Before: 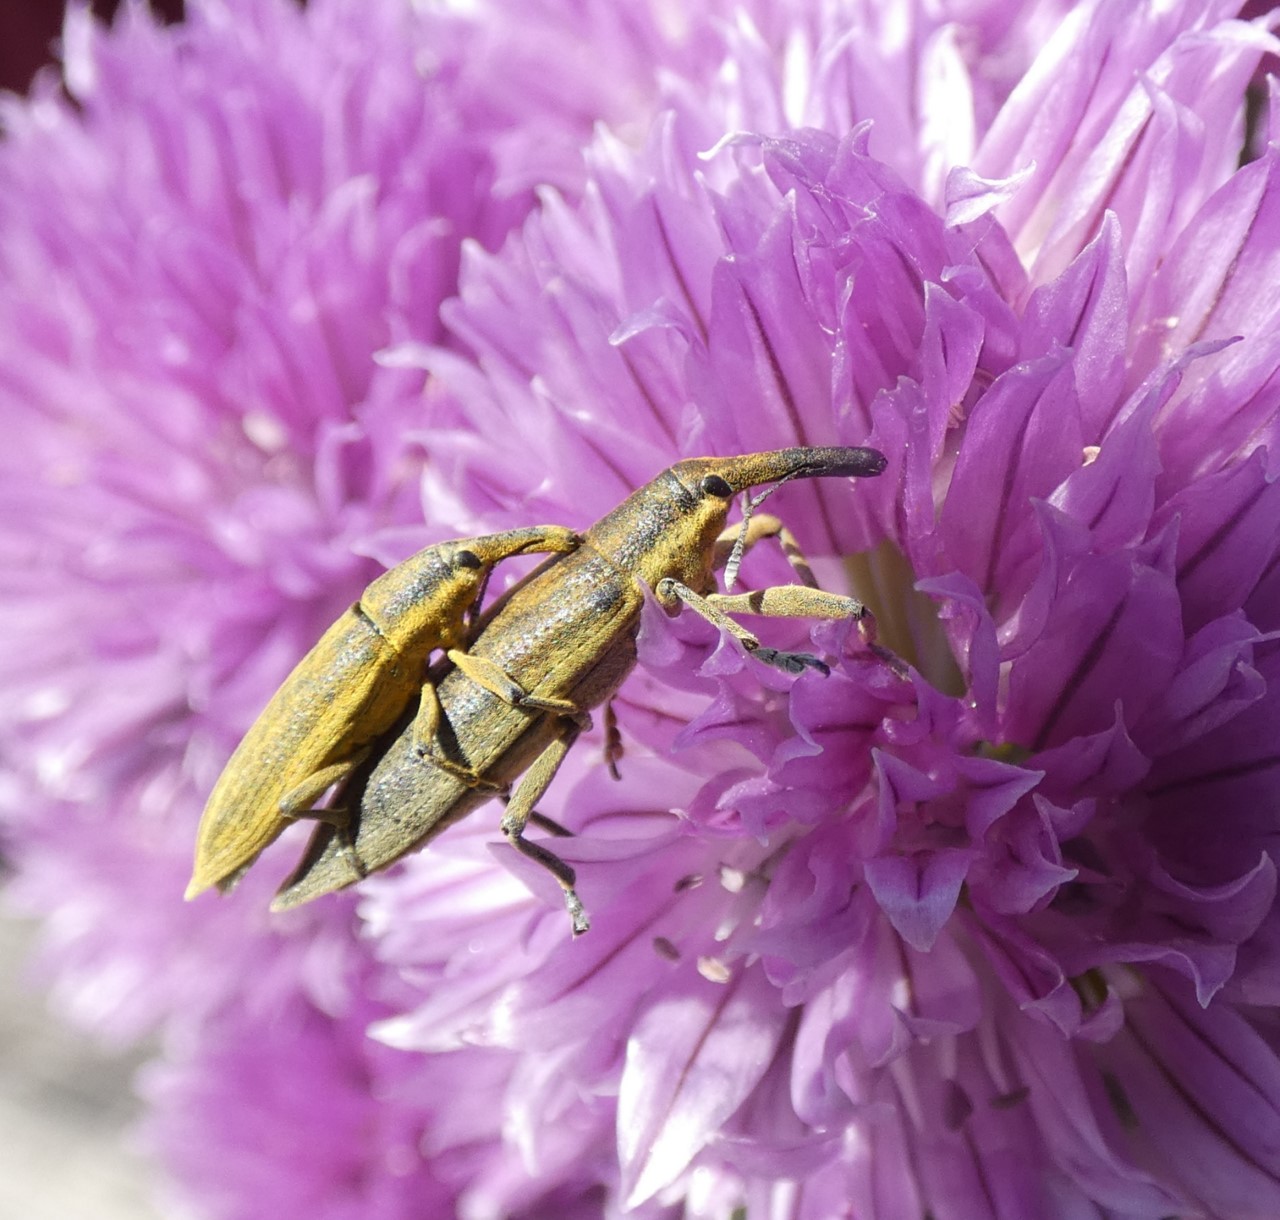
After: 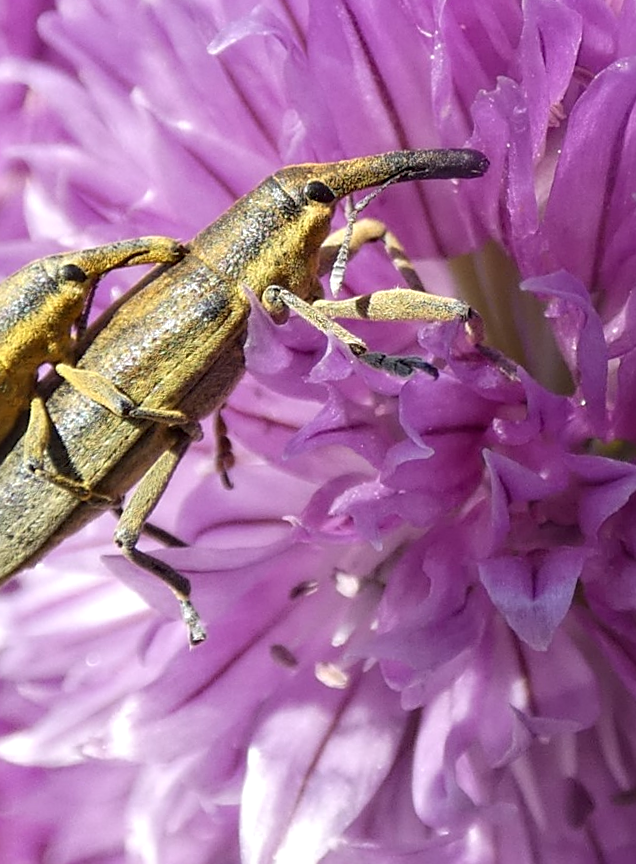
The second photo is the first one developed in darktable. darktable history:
contrast equalizer: y [[0.514, 0.573, 0.581, 0.508, 0.5, 0.5], [0.5 ×6], [0.5 ×6], [0 ×6], [0 ×6]], mix 0.79
sharpen: on, module defaults
crop: left 31.379%, top 24.658%, right 20.326%, bottom 6.628%
rotate and perspective: rotation -1.77°, lens shift (horizontal) 0.004, automatic cropping off
local contrast: detail 110%
